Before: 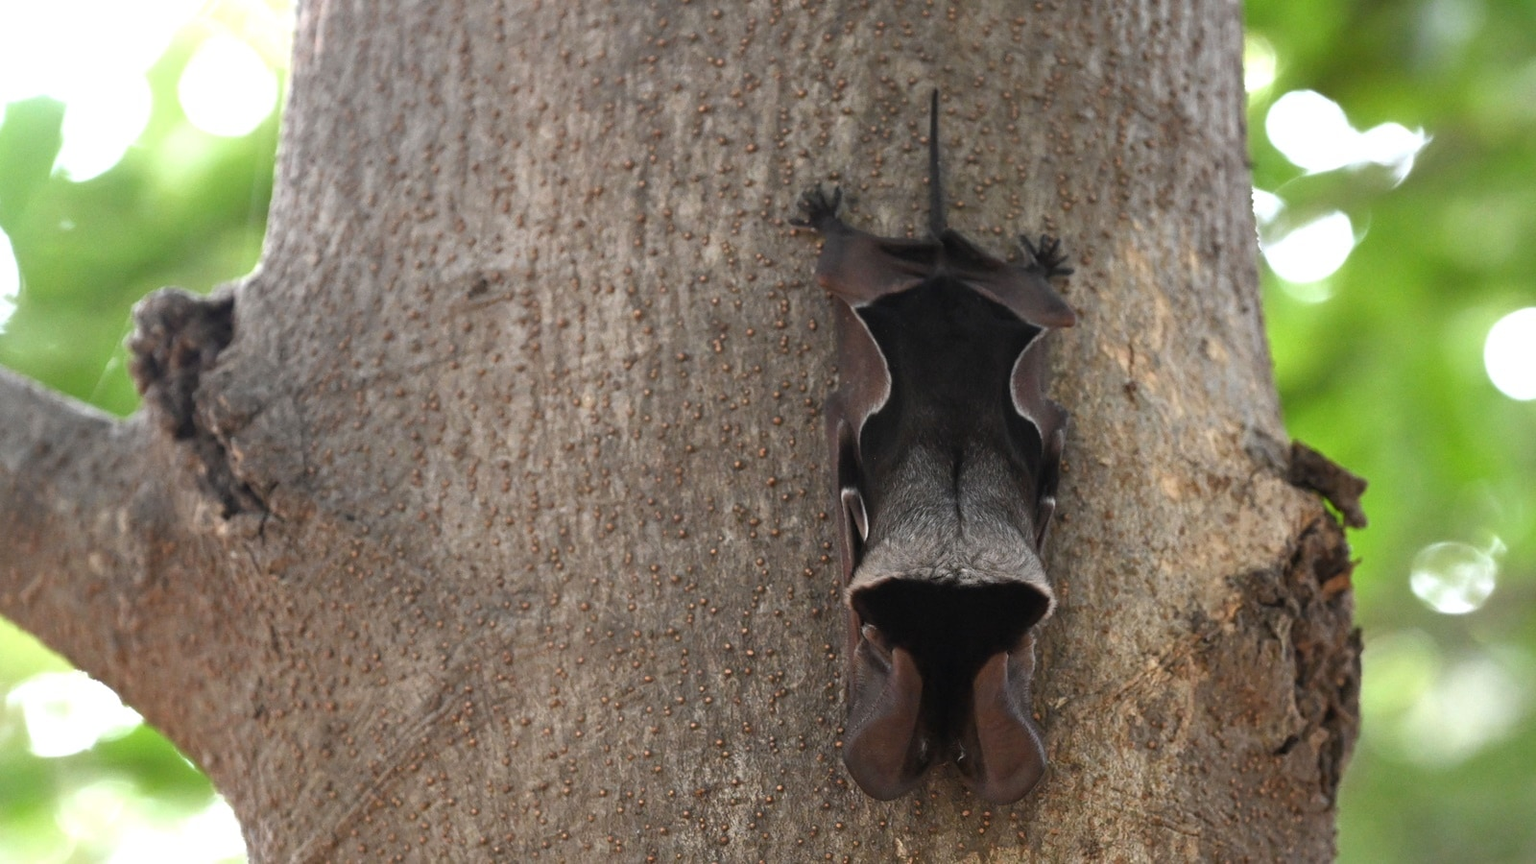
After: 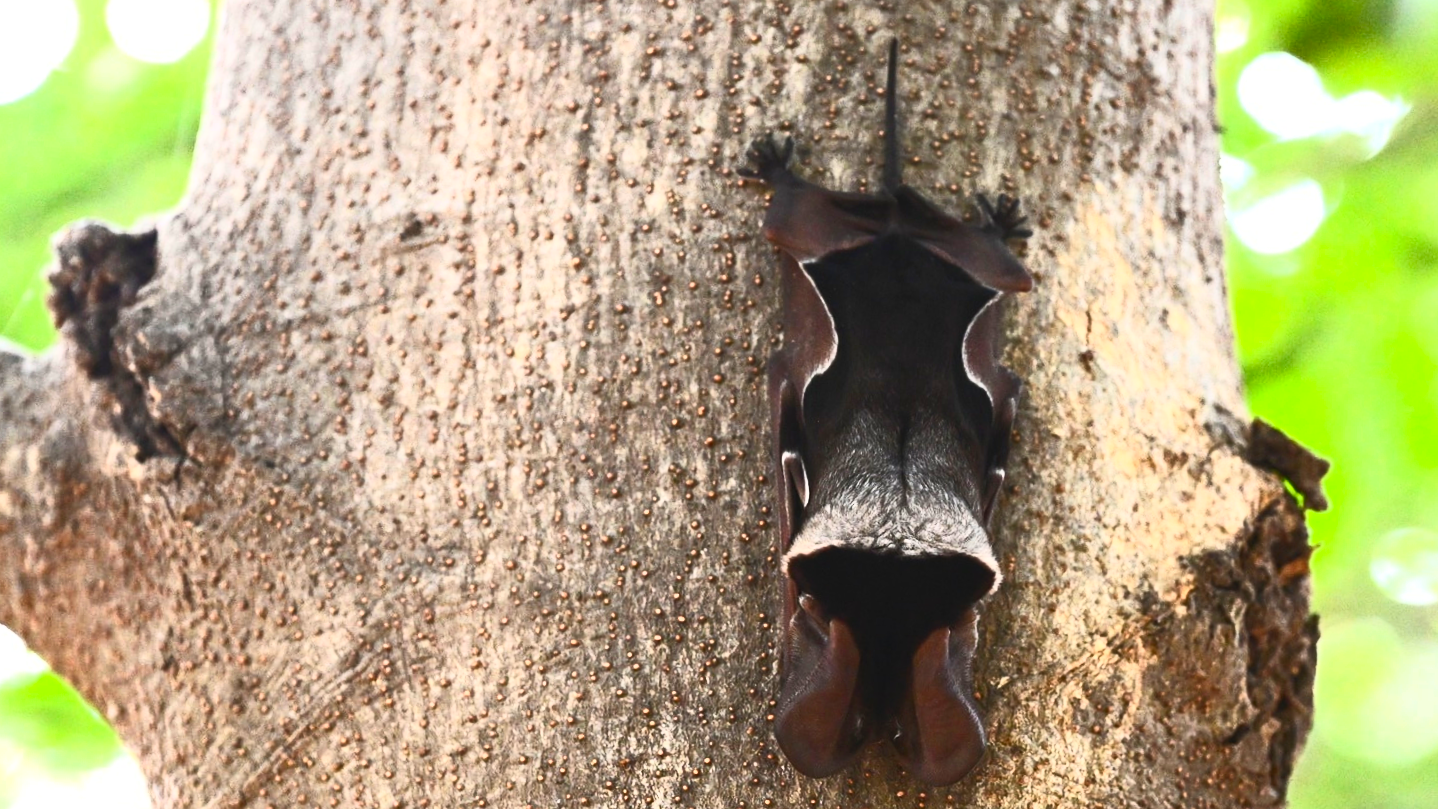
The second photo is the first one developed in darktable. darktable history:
white balance: red 1, blue 1
crop and rotate: angle -1.96°, left 3.097%, top 4.154%, right 1.586%, bottom 0.529%
contrast brightness saturation: contrast 0.83, brightness 0.59, saturation 0.59
